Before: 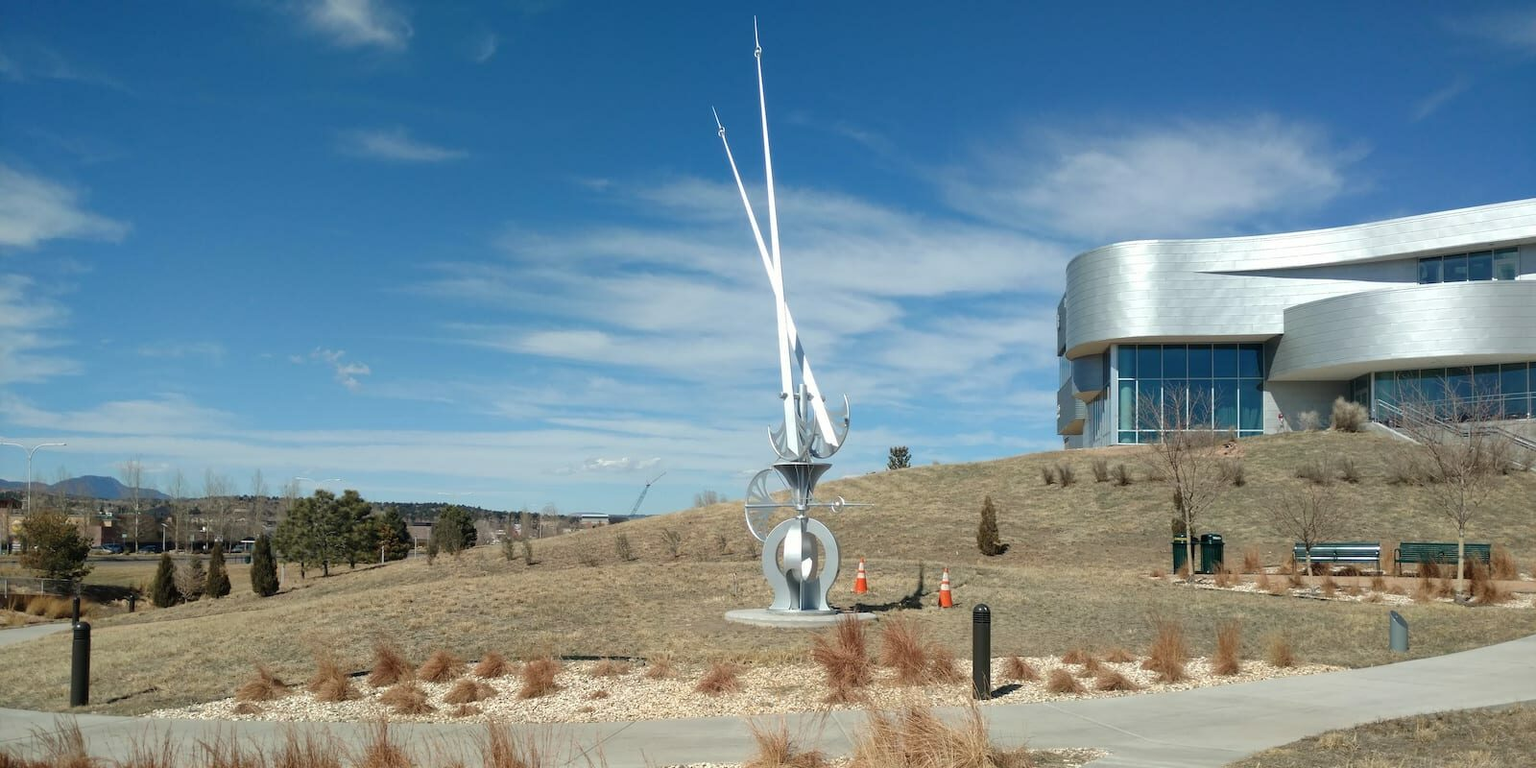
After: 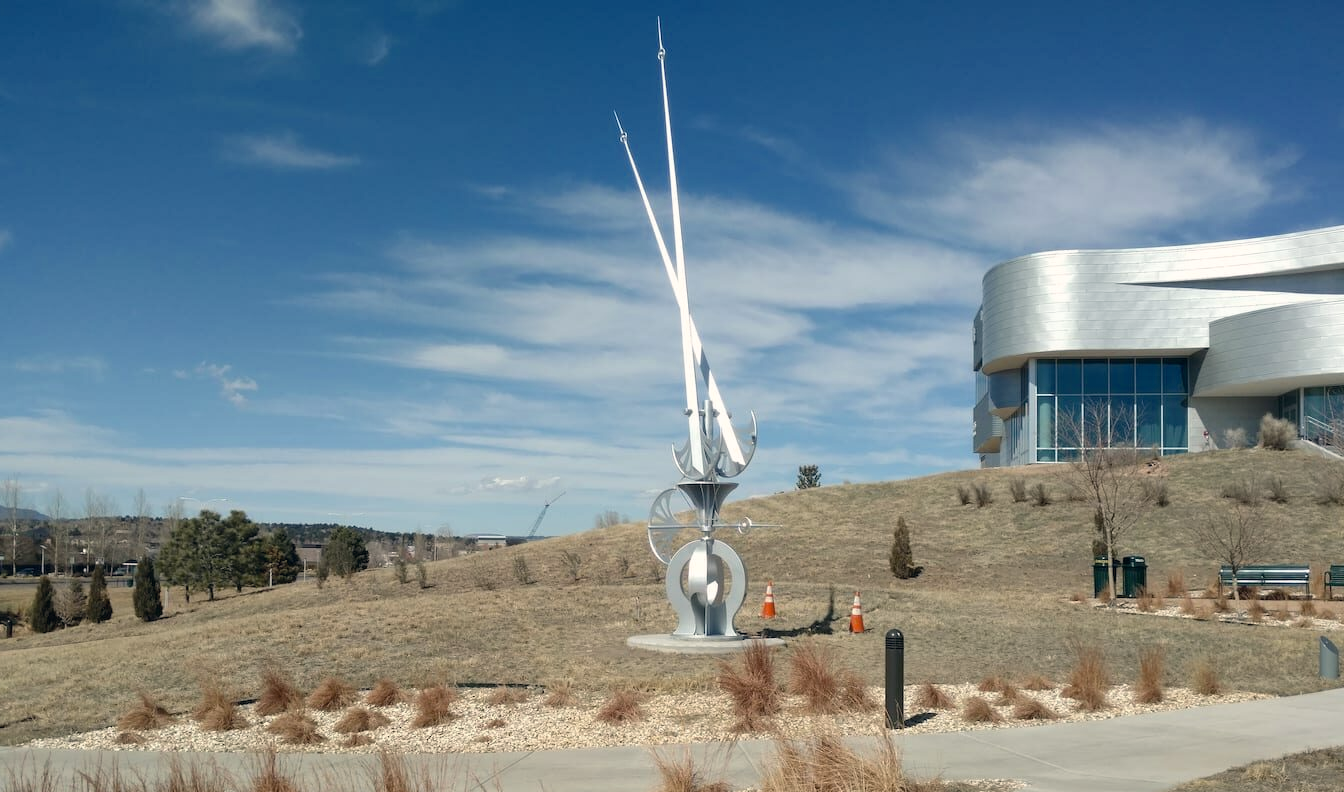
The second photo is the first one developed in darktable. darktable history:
color balance rgb: perceptual saturation grading › global saturation 8.89%, saturation formula JzAzBz (2021)
crop: left 8.026%, right 7.374%
color correction: highlights a* 2.75, highlights b* 5, shadows a* -2.04, shadows b* -4.84, saturation 0.8
